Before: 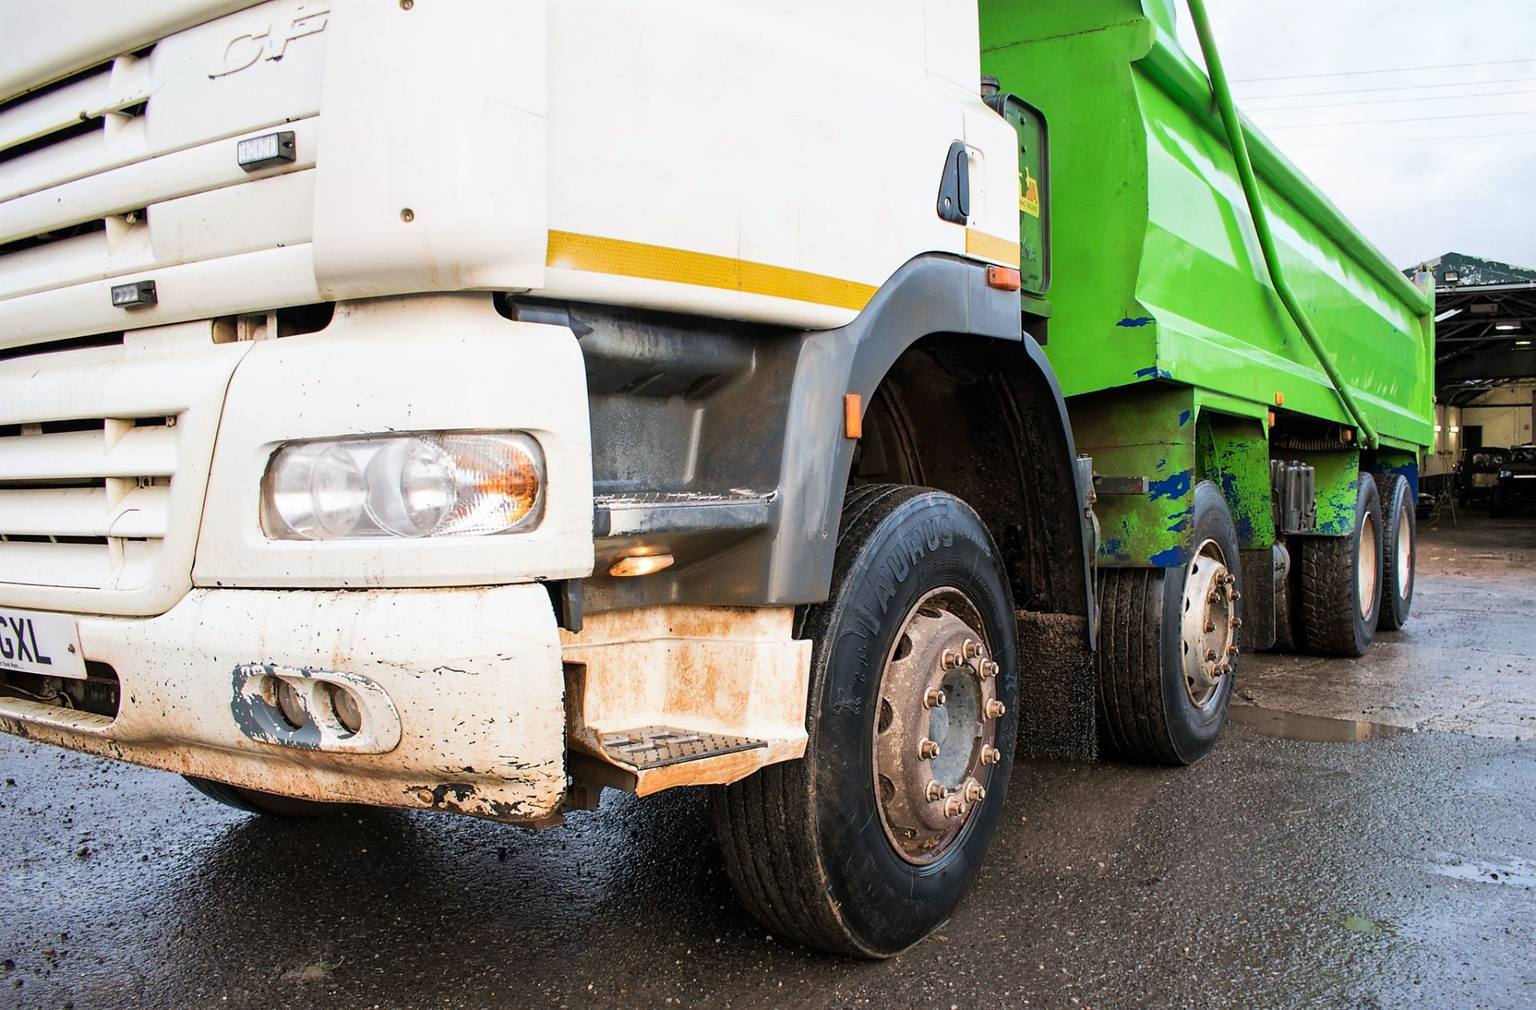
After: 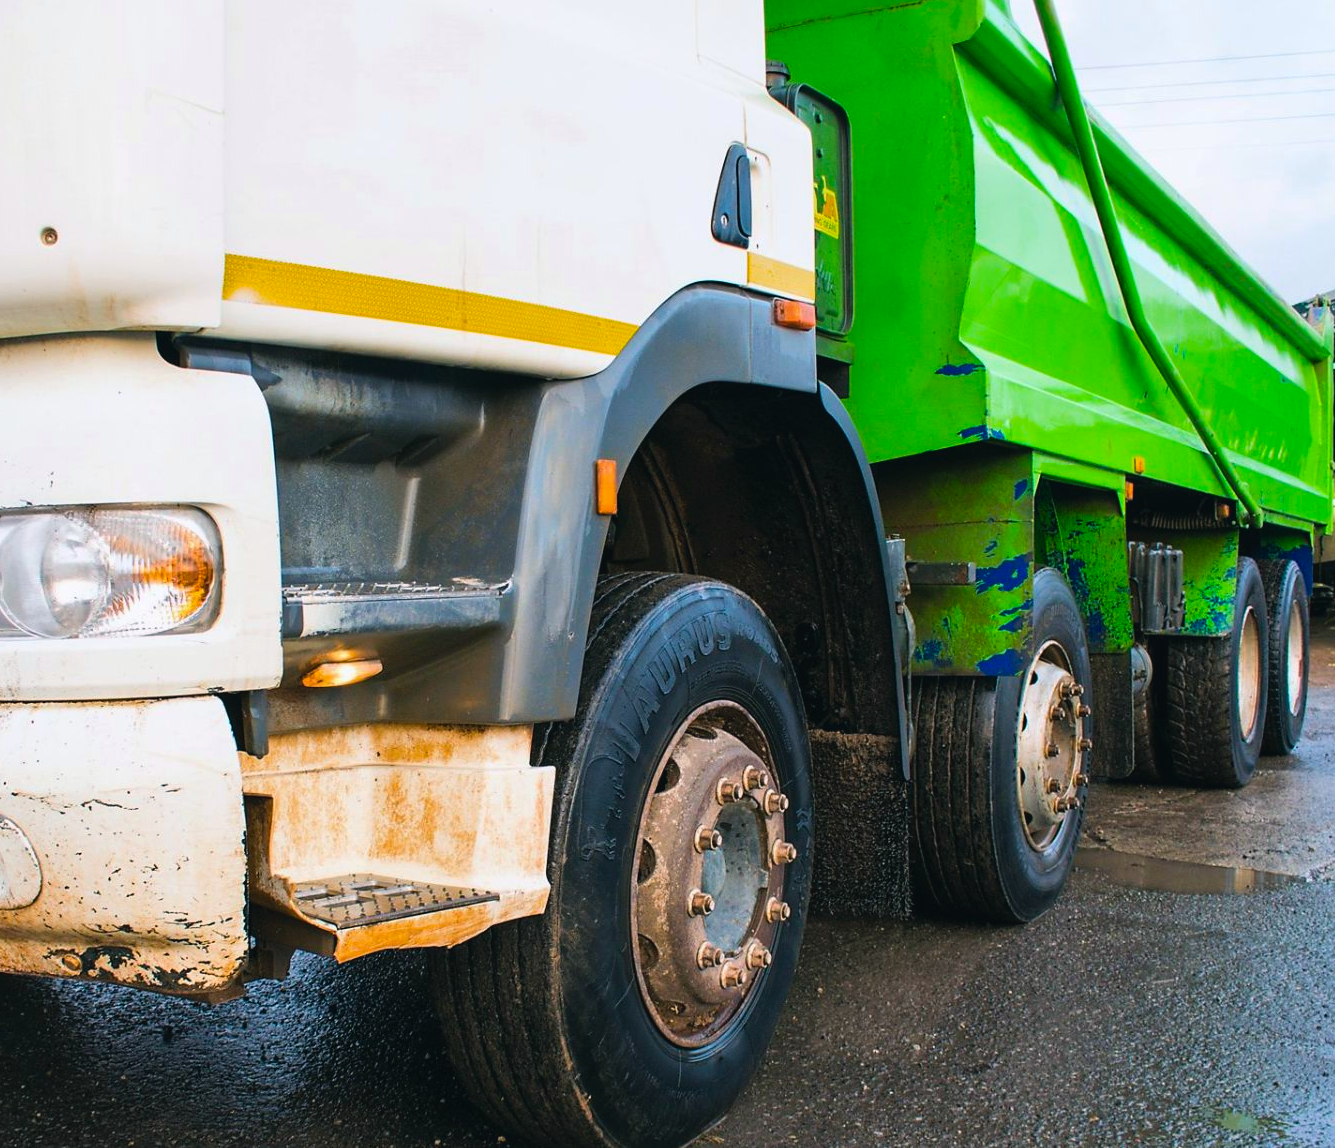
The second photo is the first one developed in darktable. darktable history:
color balance rgb: power › luminance -7.755%, power › chroma 1.107%, power › hue 215.79°, global offset › luminance 0.513%, perceptual saturation grading › global saturation 19.446%, perceptual brilliance grading › global brilliance 1.951%, perceptual brilliance grading › highlights -3.535%, global vibrance 40.131%
crop and rotate: left 23.993%, top 2.683%, right 6.475%, bottom 6.322%
